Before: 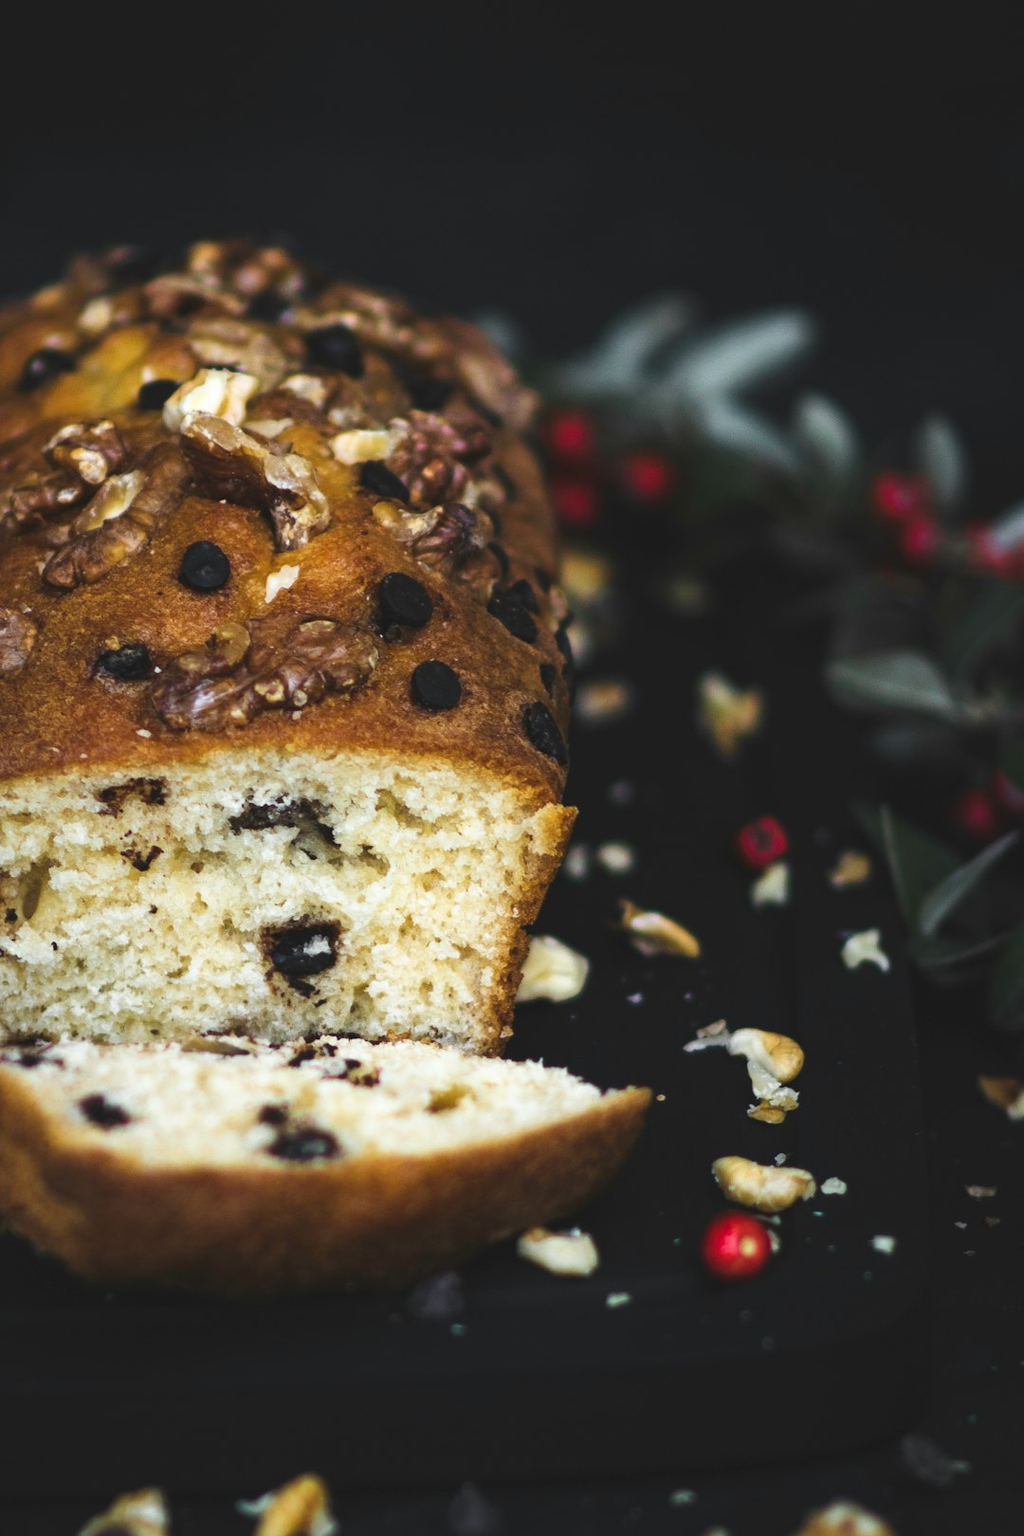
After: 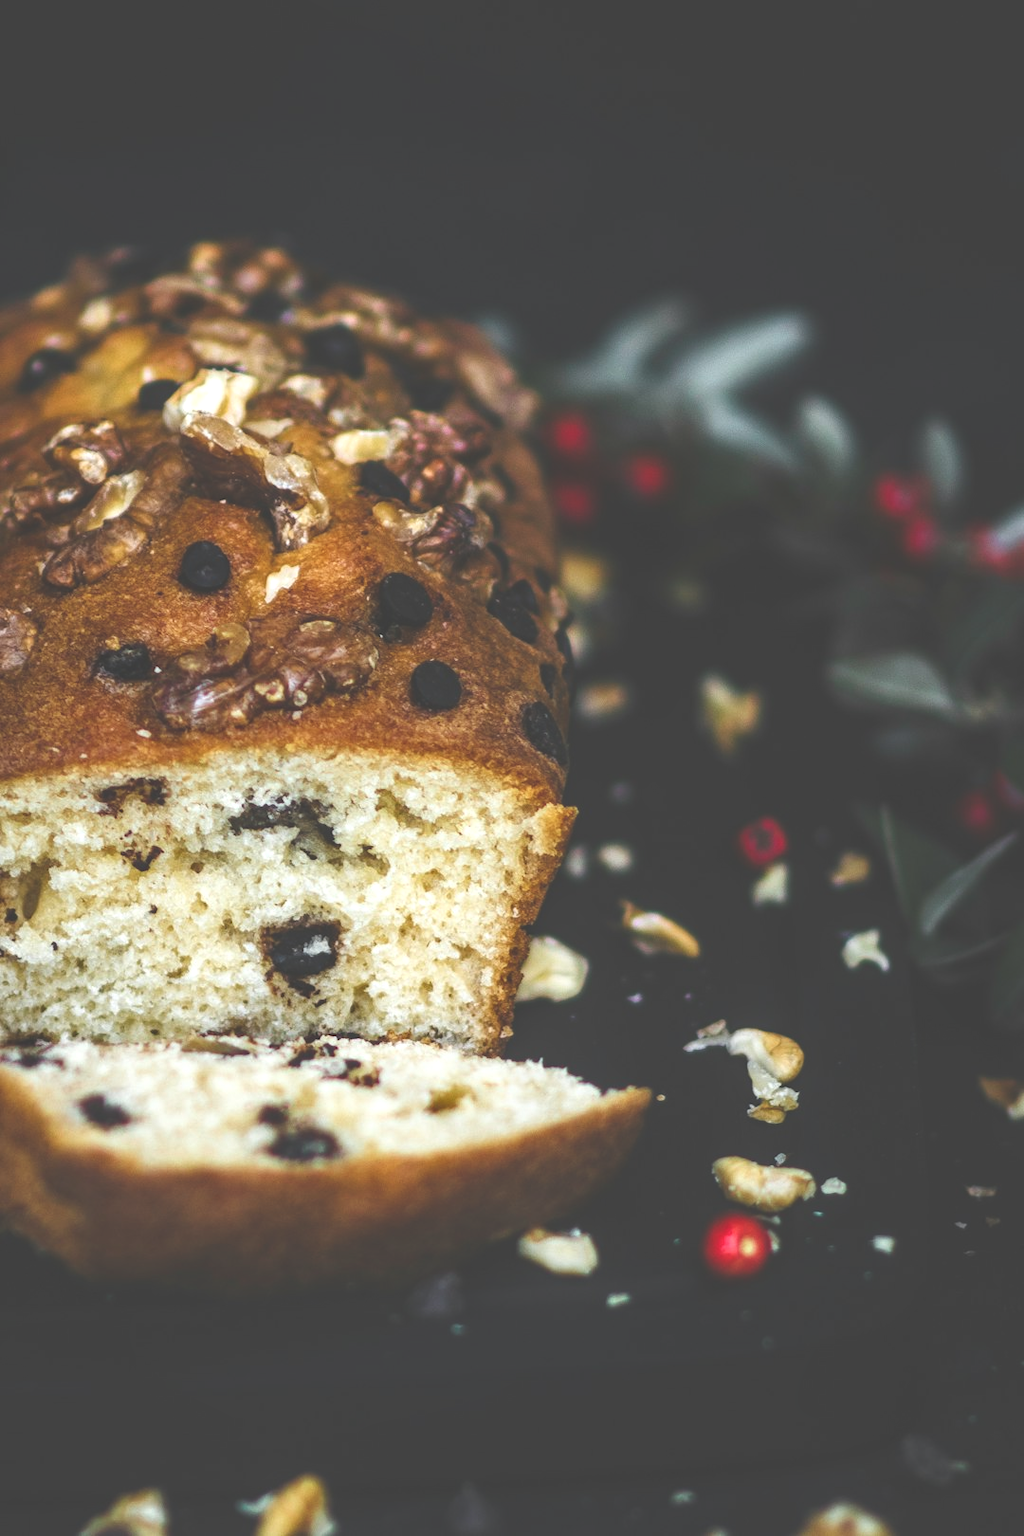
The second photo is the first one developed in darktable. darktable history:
local contrast: on, module defaults
color balance rgb: perceptual saturation grading › global saturation 20%, perceptual saturation grading › highlights -25%, perceptual saturation grading › shadows 25%
exposure: black level correction -0.041, exposure 0.064 EV, compensate highlight preservation false
